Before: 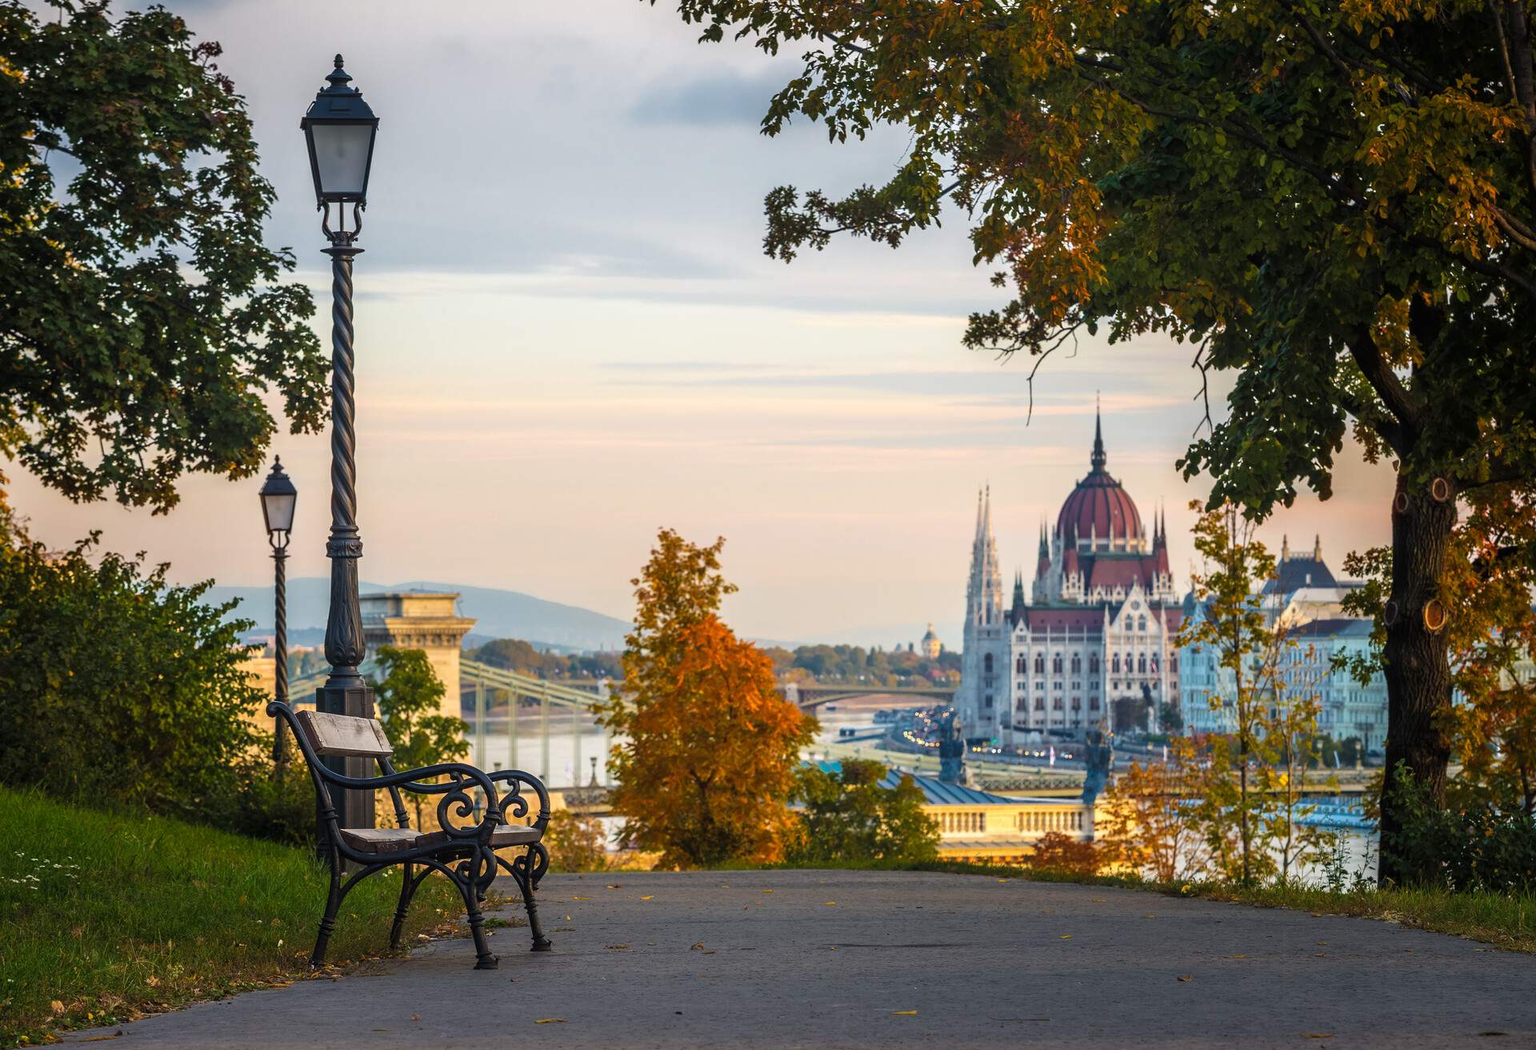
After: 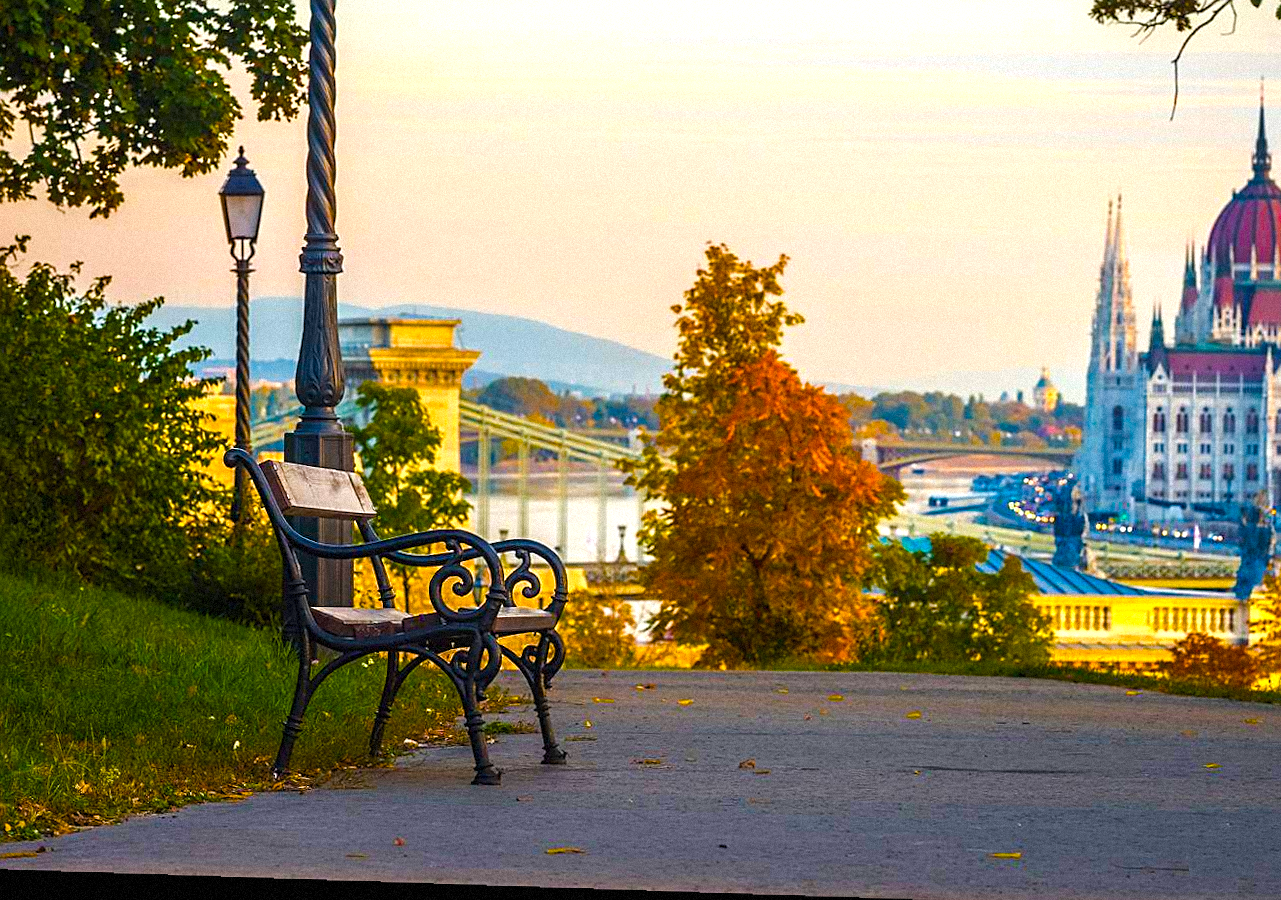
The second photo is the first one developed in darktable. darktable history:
crop and rotate: angle -0.82°, left 3.85%, top 31.828%, right 27.992%
rotate and perspective: lens shift (horizontal) -0.055, automatic cropping off
color balance rgb: linear chroma grading › shadows 10%, linear chroma grading › highlights 10%, linear chroma grading › global chroma 15%, linear chroma grading › mid-tones 15%, perceptual saturation grading › global saturation 40%, perceptual saturation grading › highlights -25%, perceptual saturation grading › mid-tones 35%, perceptual saturation grading › shadows 35%, perceptual brilliance grading › global brilliance 11.29%, global vibrance 11.29%
grain: mid-tones bias 0%
sharpen: amount 0.478
